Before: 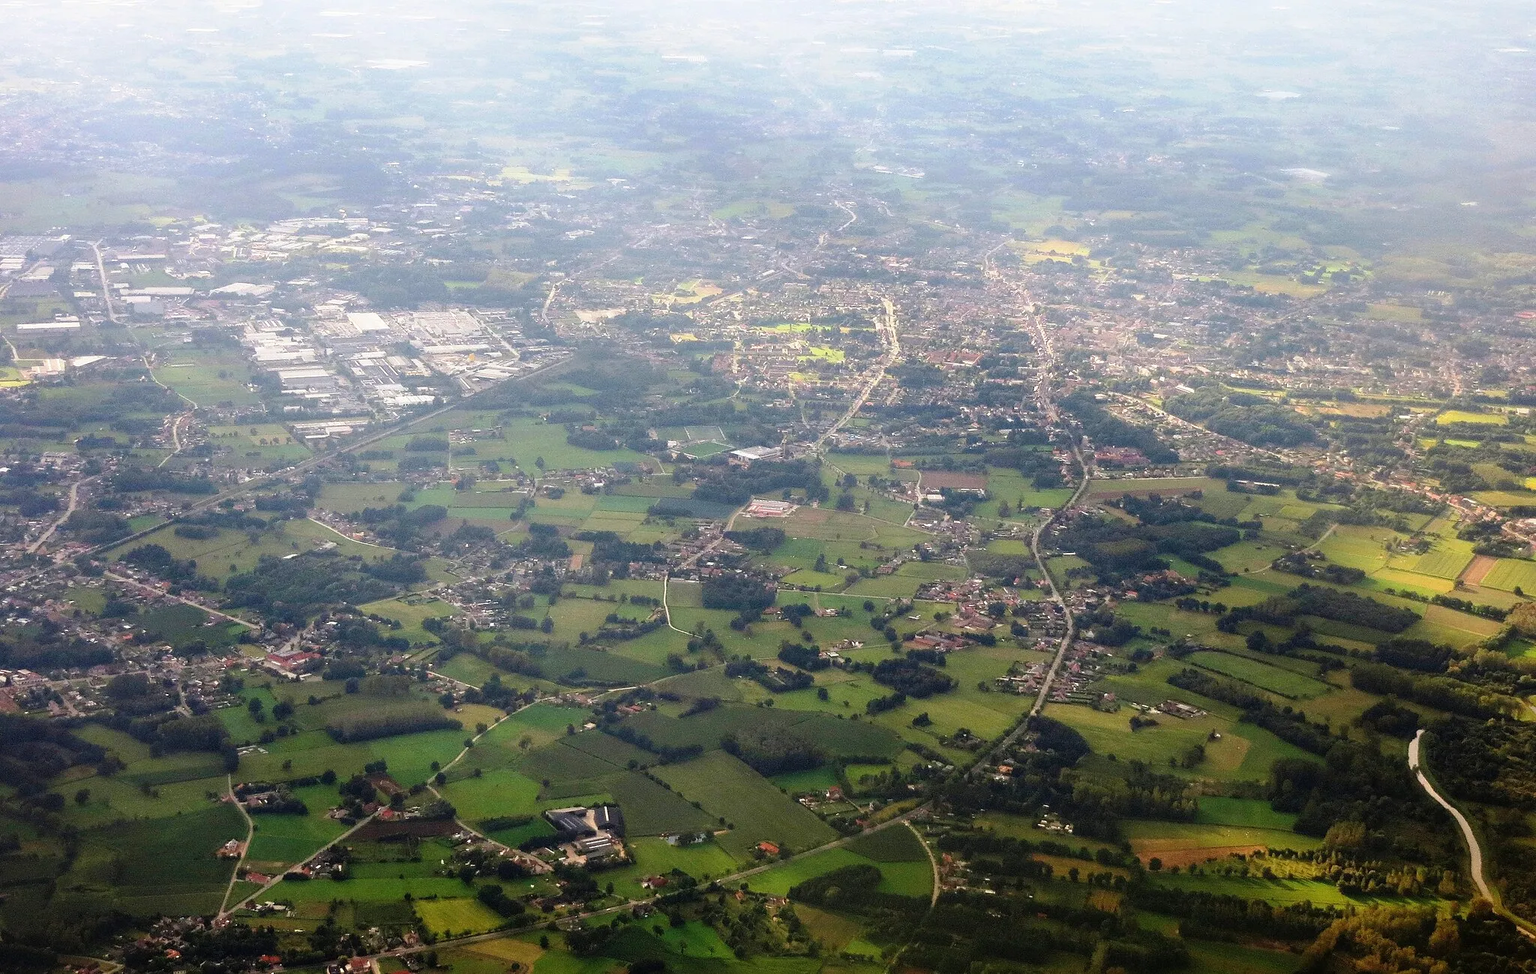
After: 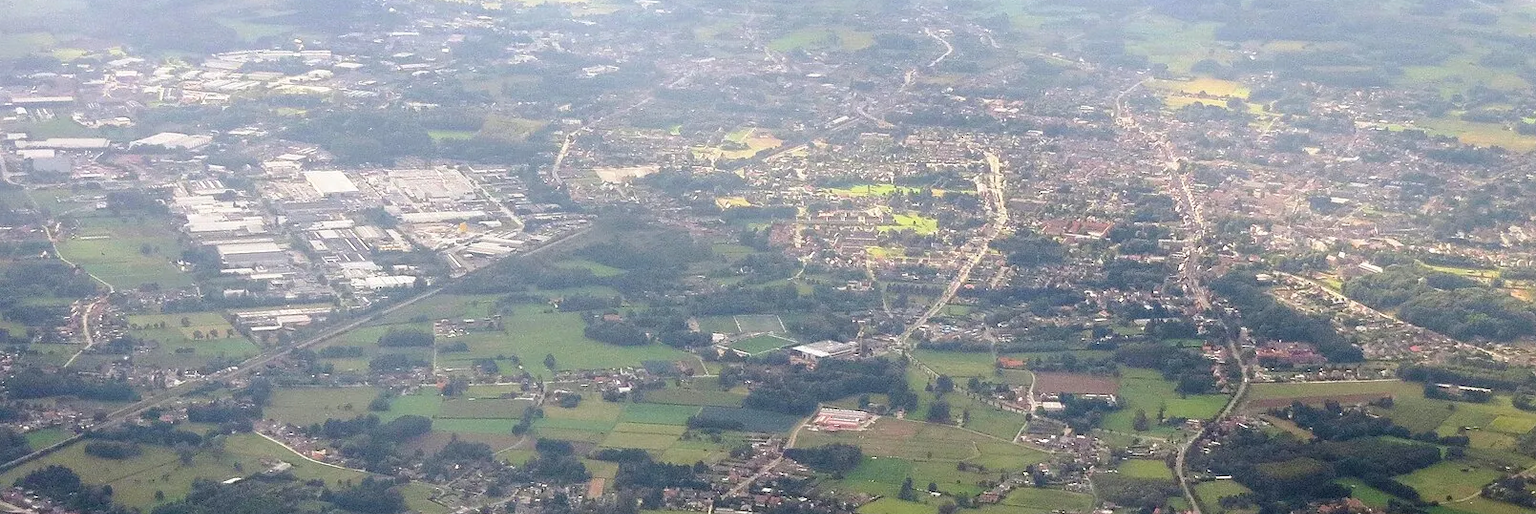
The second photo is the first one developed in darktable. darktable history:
crop: left 7.036%, top 18.398%, right 14.379%, bottom 40.043%
